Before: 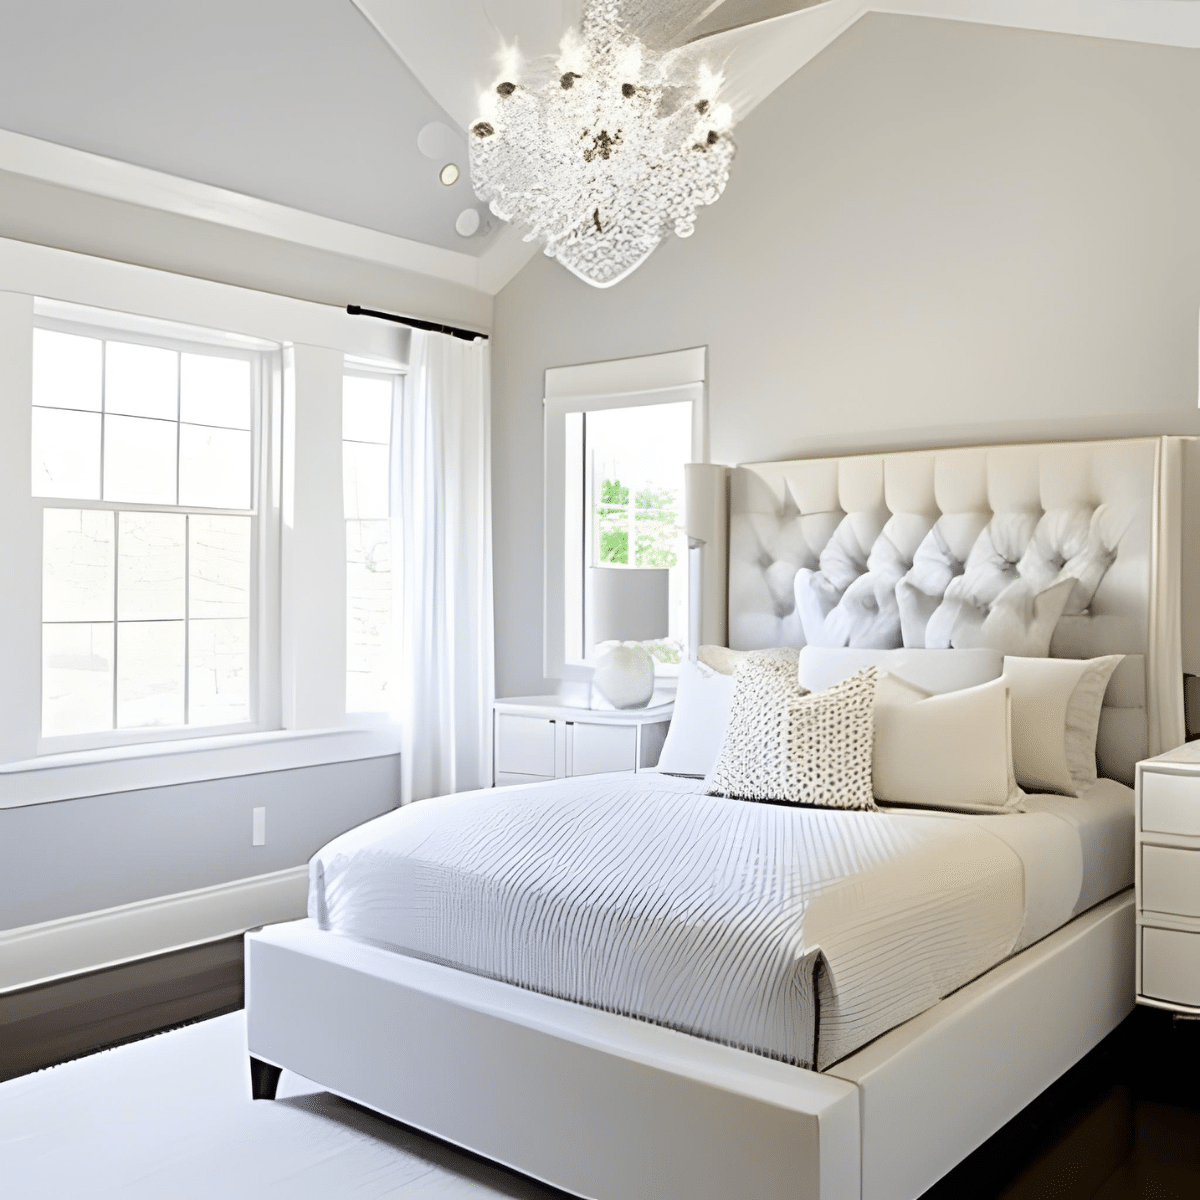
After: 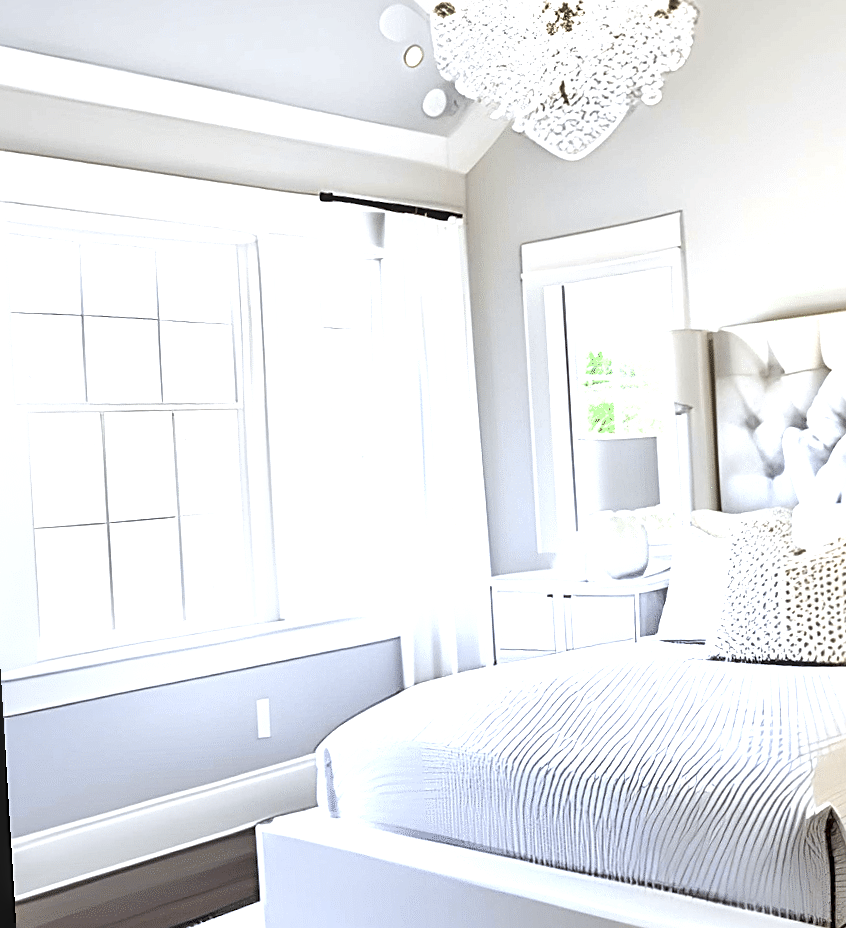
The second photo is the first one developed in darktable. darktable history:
white balance: red 0.983, blue 1.036
local contrast: on, module defaults
exposure: black level correction 0, exposure 0.7 EV, compensate exposure bias true, compensate highlight preservation false
crop: top 5.803%, right 27.864%, bottom 5.804%
shadows and highlights: shadows 37.27, highlights -28.18, soften with gaussian
rotate and perspective: rotation -3.52°, crop left 0.036, crop right 0.964, crop top 0.081, crop bottom 0.919
sharpen: on, module defaults
